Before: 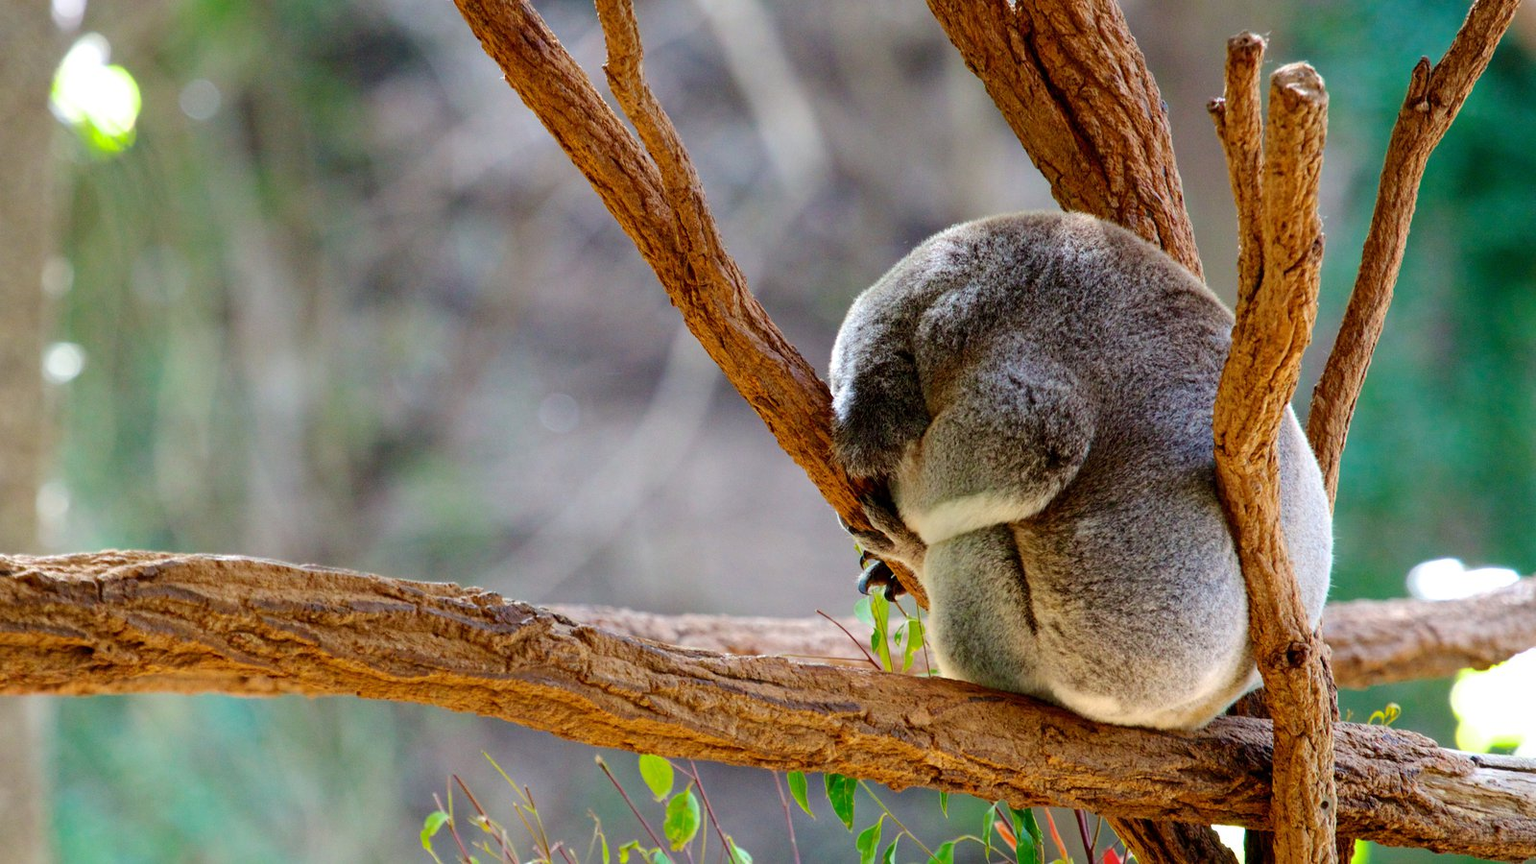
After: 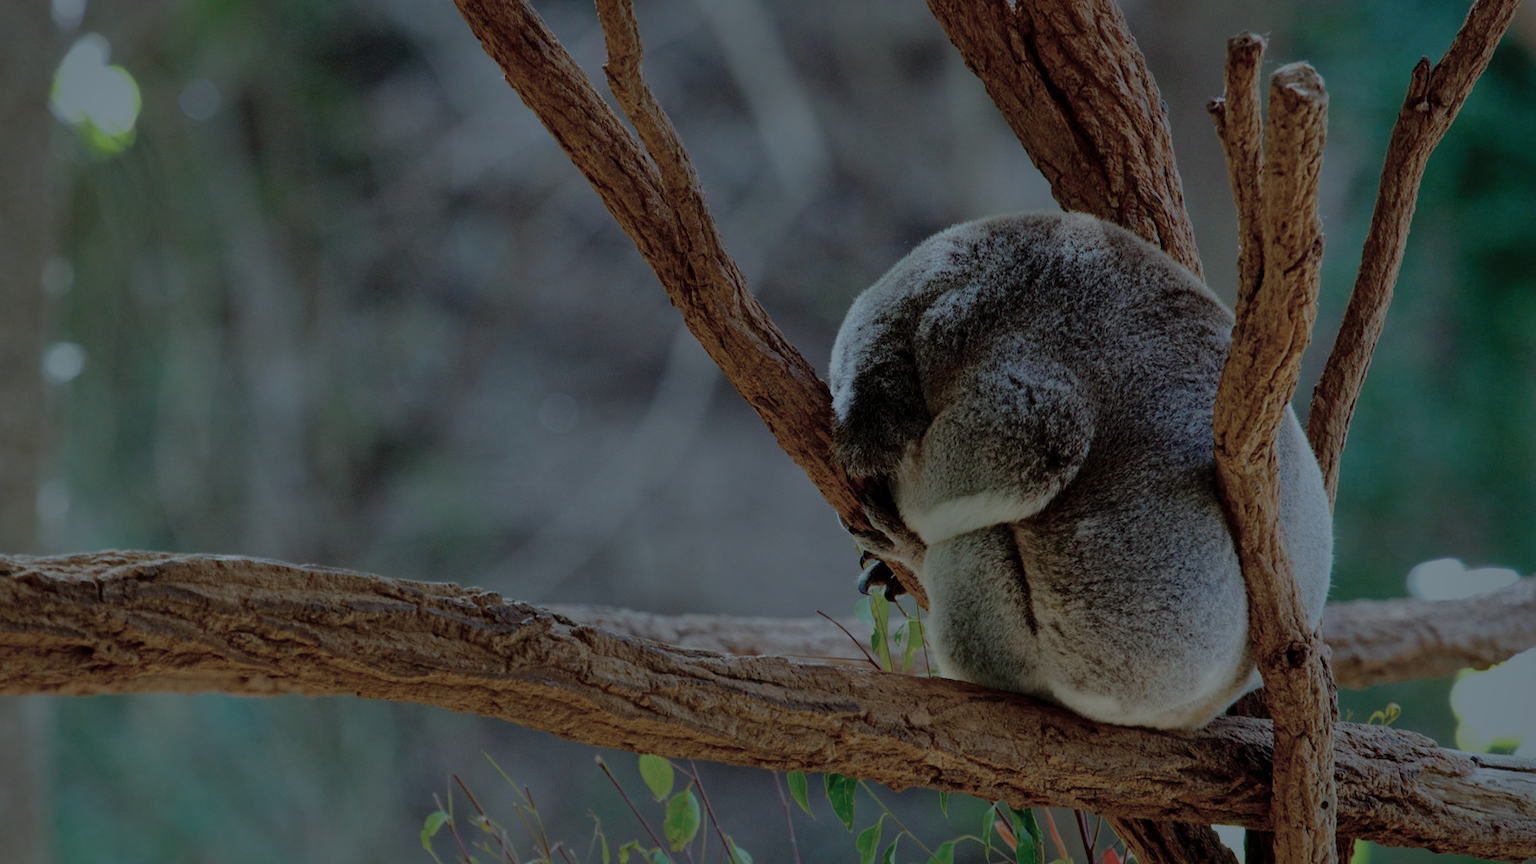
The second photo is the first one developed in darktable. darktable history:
color correction: highlights a* -12.64, highlights b* -18.1, saturation 0.7
shadows and highlights: on, module defaults
exposure: exposure -2.446 EV, compensate highlight preservation false
